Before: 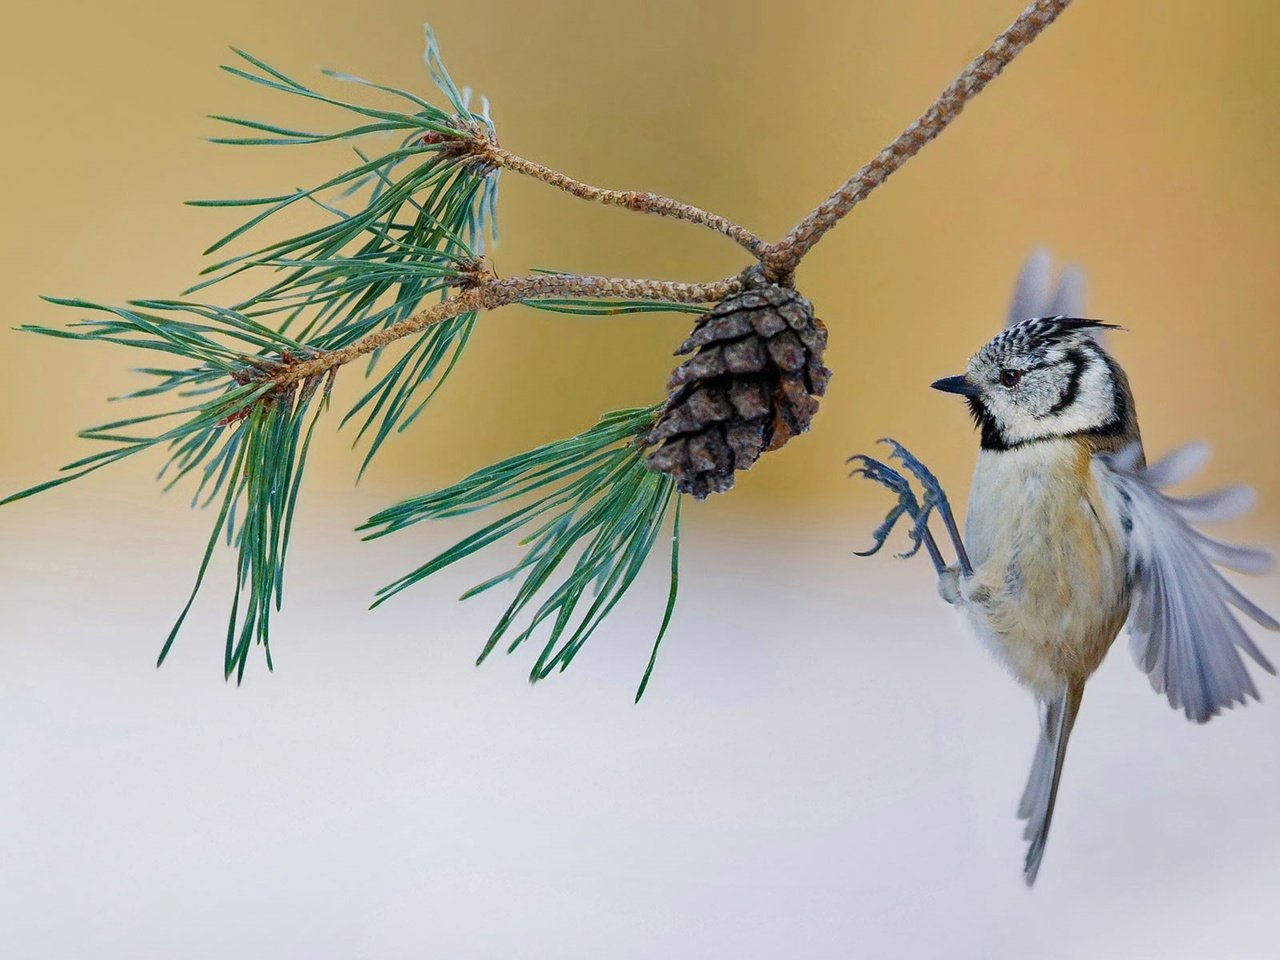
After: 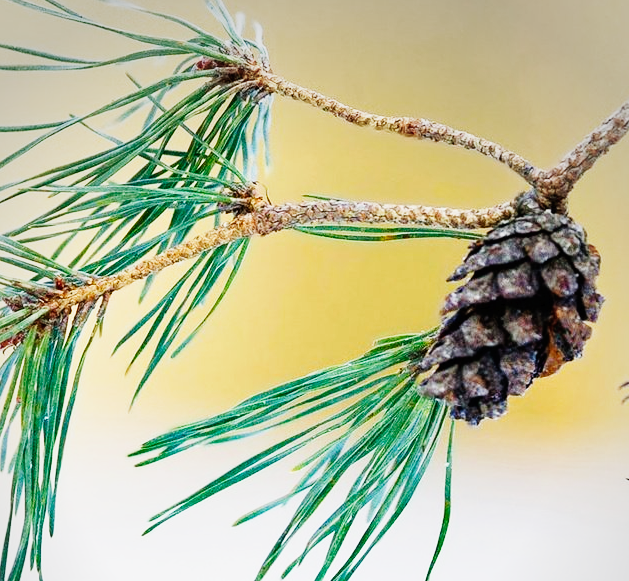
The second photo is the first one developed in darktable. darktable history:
crop: left 17.751%, top 7.732%, right 33.102%, bottom 31.659%
vignetting: fall-off radius 61.08%, brightness -0.291, center (-0.025, 0.4)
base curve: curves: ch0 [(0, 0) (0, 0.001) (0.001, 0.001) (0.004, 0.002) (0.007, 0.004) (0.015, 0.013) (0.033, 0.045) (0.052, 0.096) (0.075, 0.17) (0.099, 0.241) (0.163, 0.42) (0.219, 0.55) (0.259, 0.616) (0.327, 0.722) (0.365, 0.765) (0.522, 0.873) (0.547, 0.881) (0.689, 0.919) (0.826, 0.952) (1, 1)], preserve colors none
